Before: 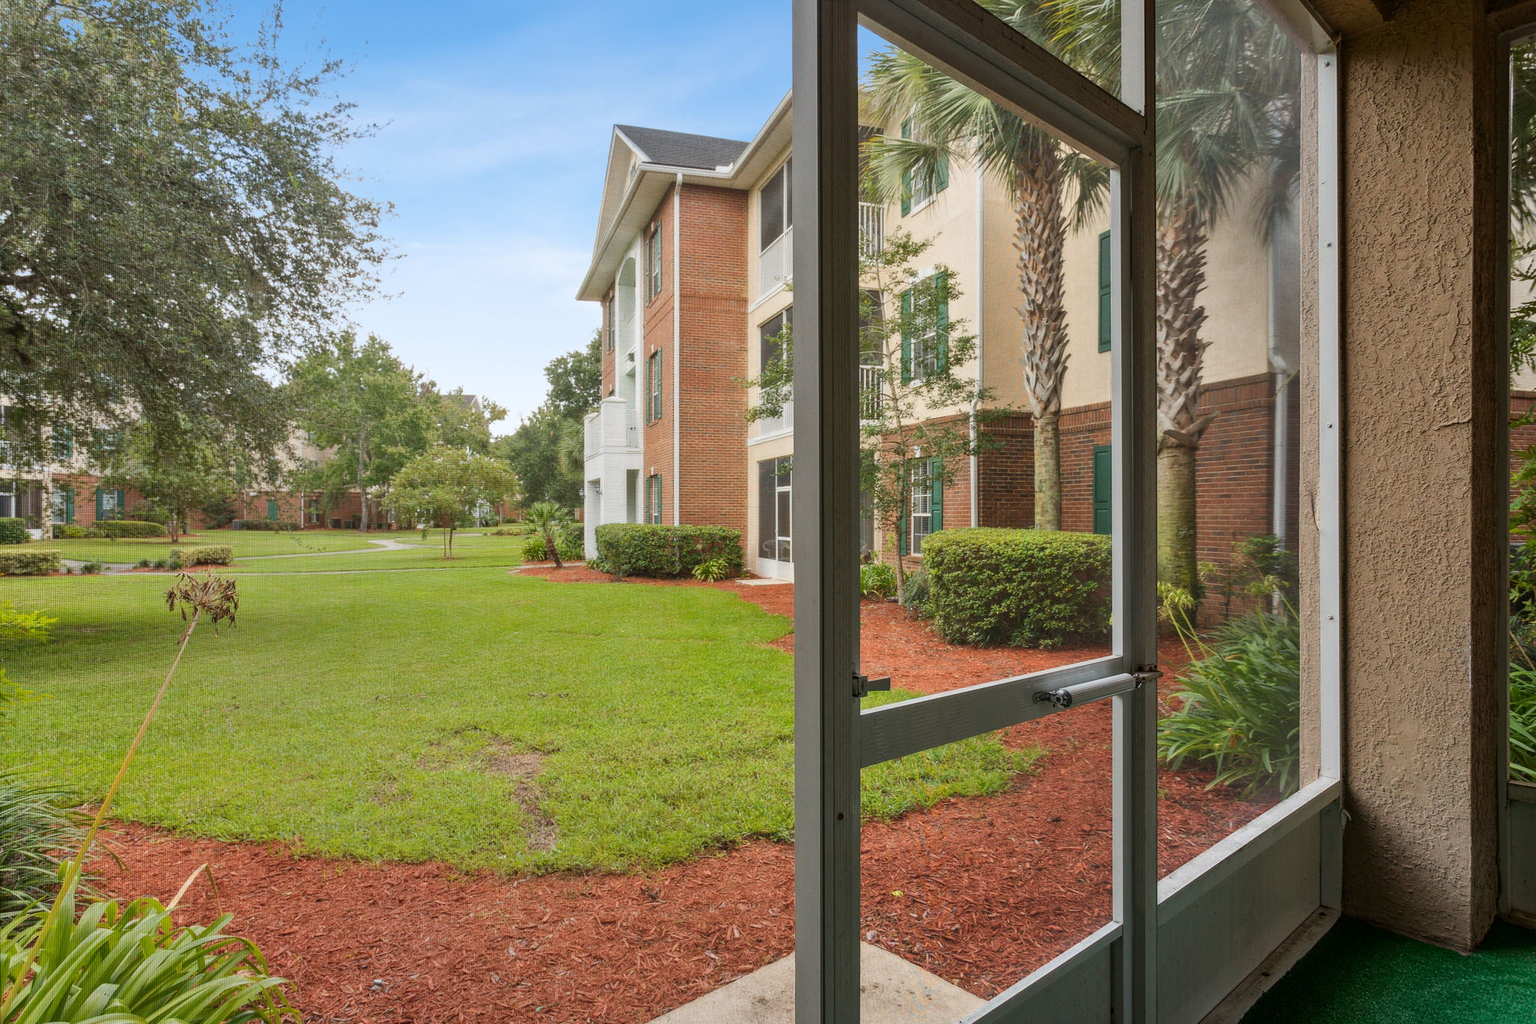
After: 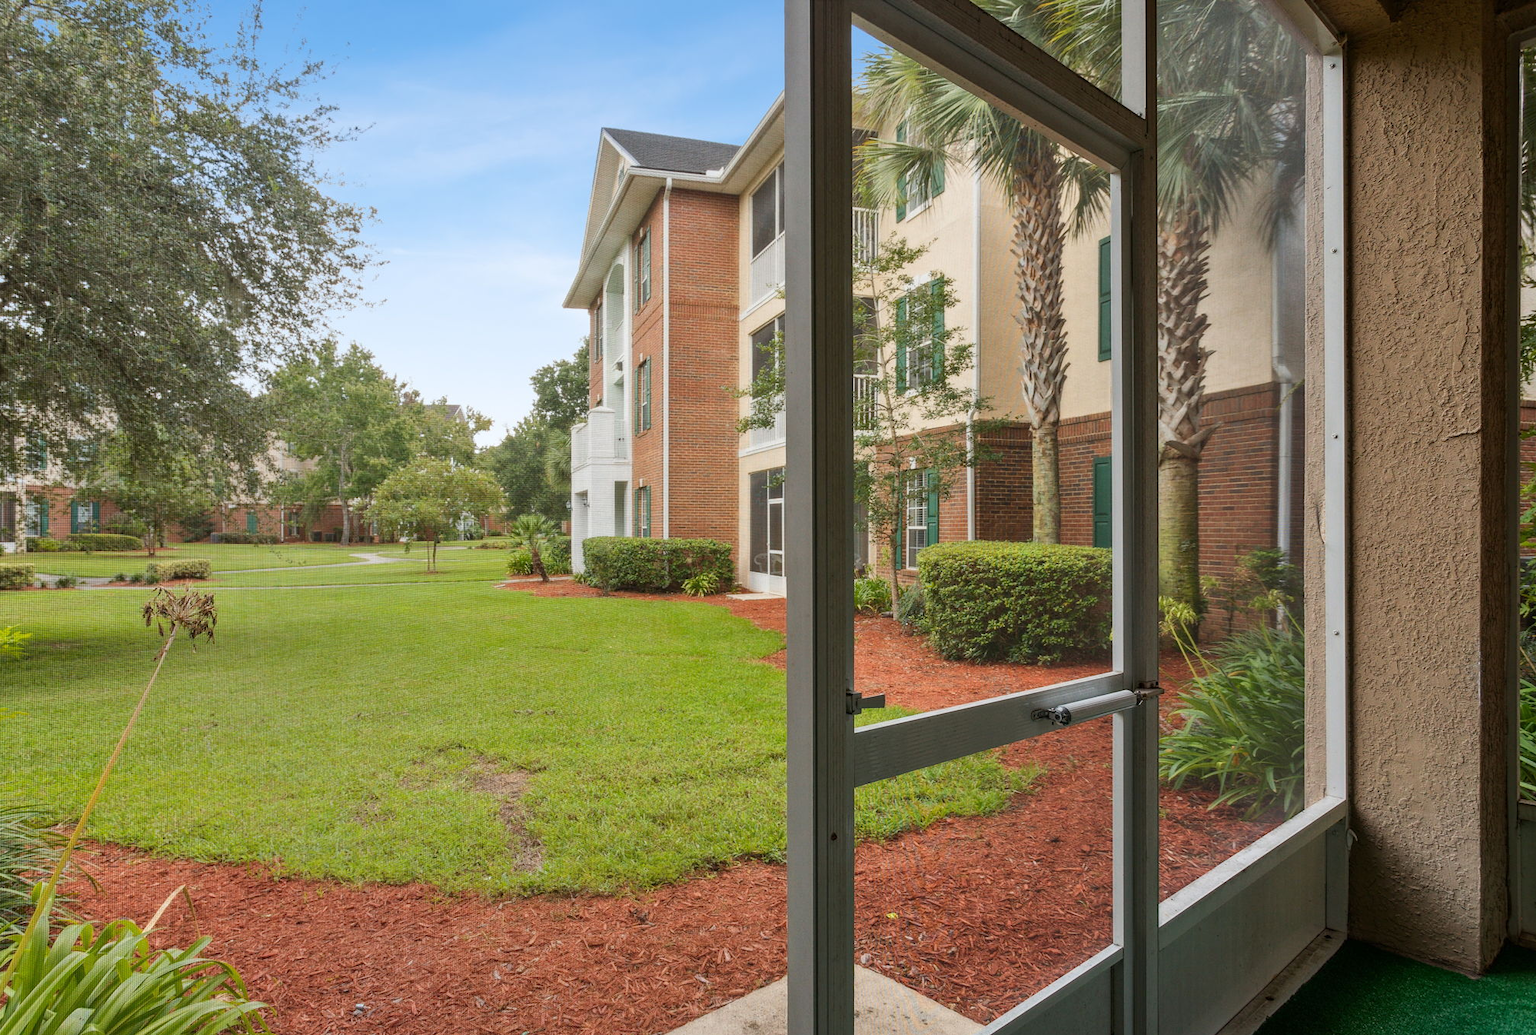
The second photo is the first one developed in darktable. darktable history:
crop and rotate: left 1.765%, right 0.675%, bottom 1.275%
